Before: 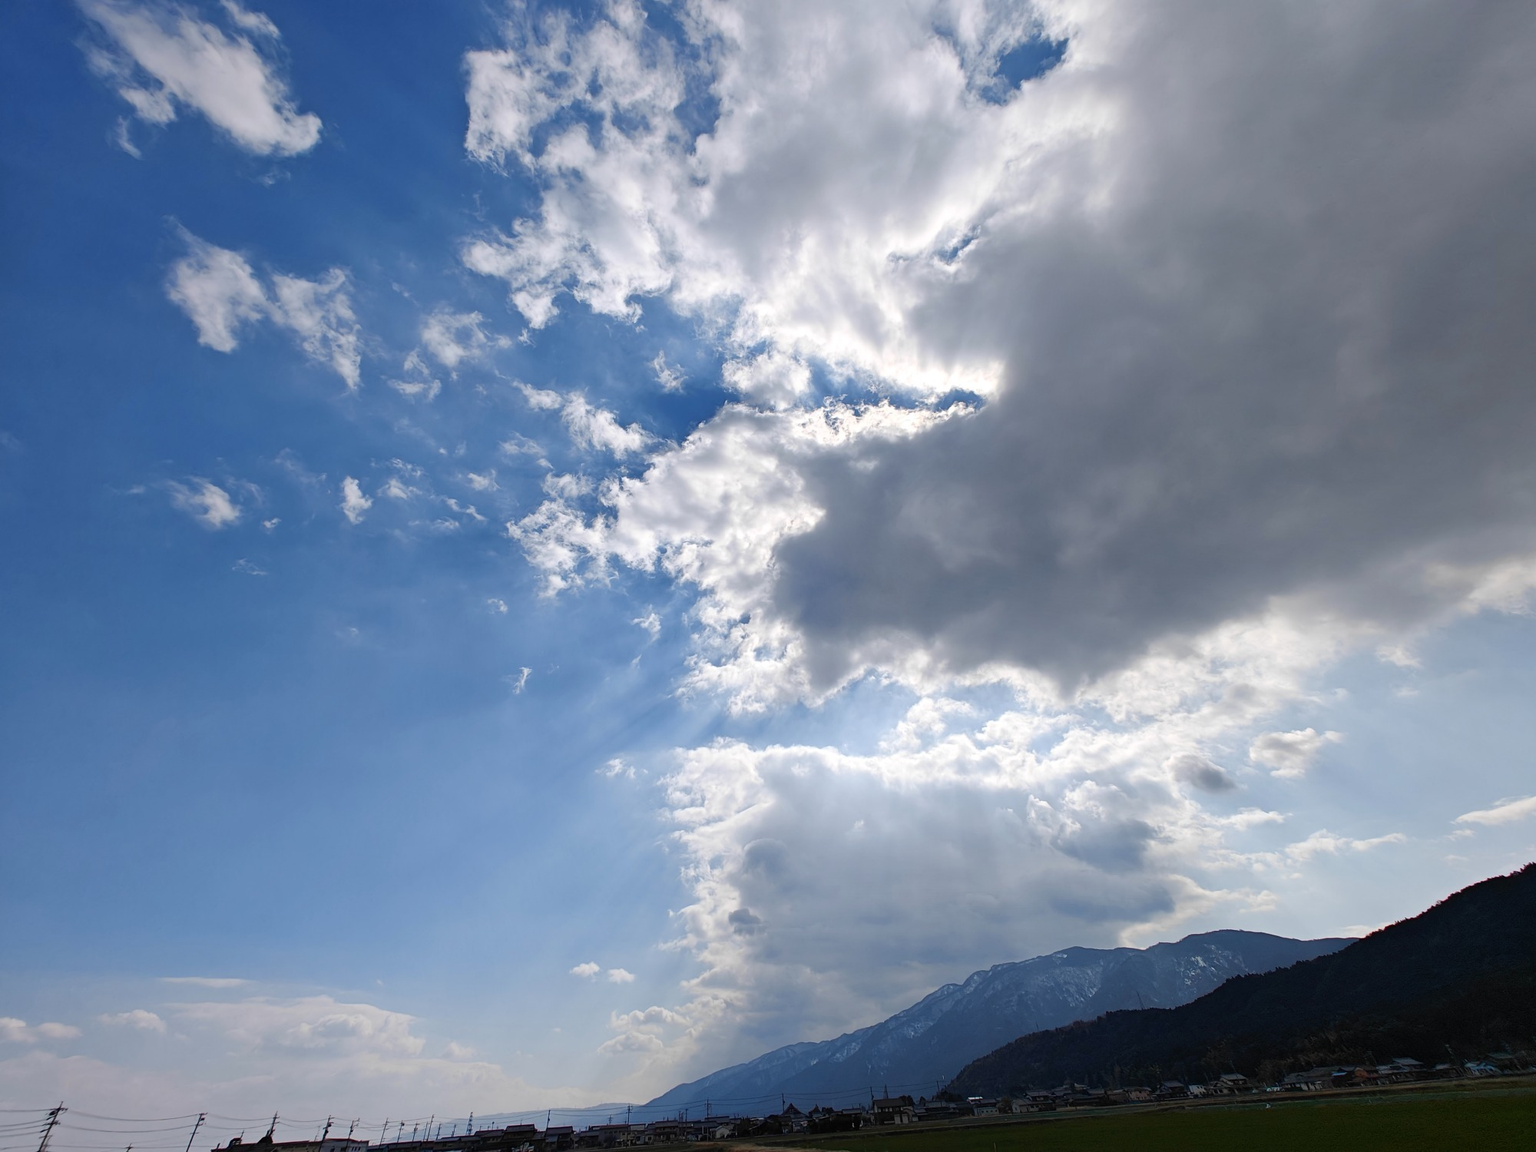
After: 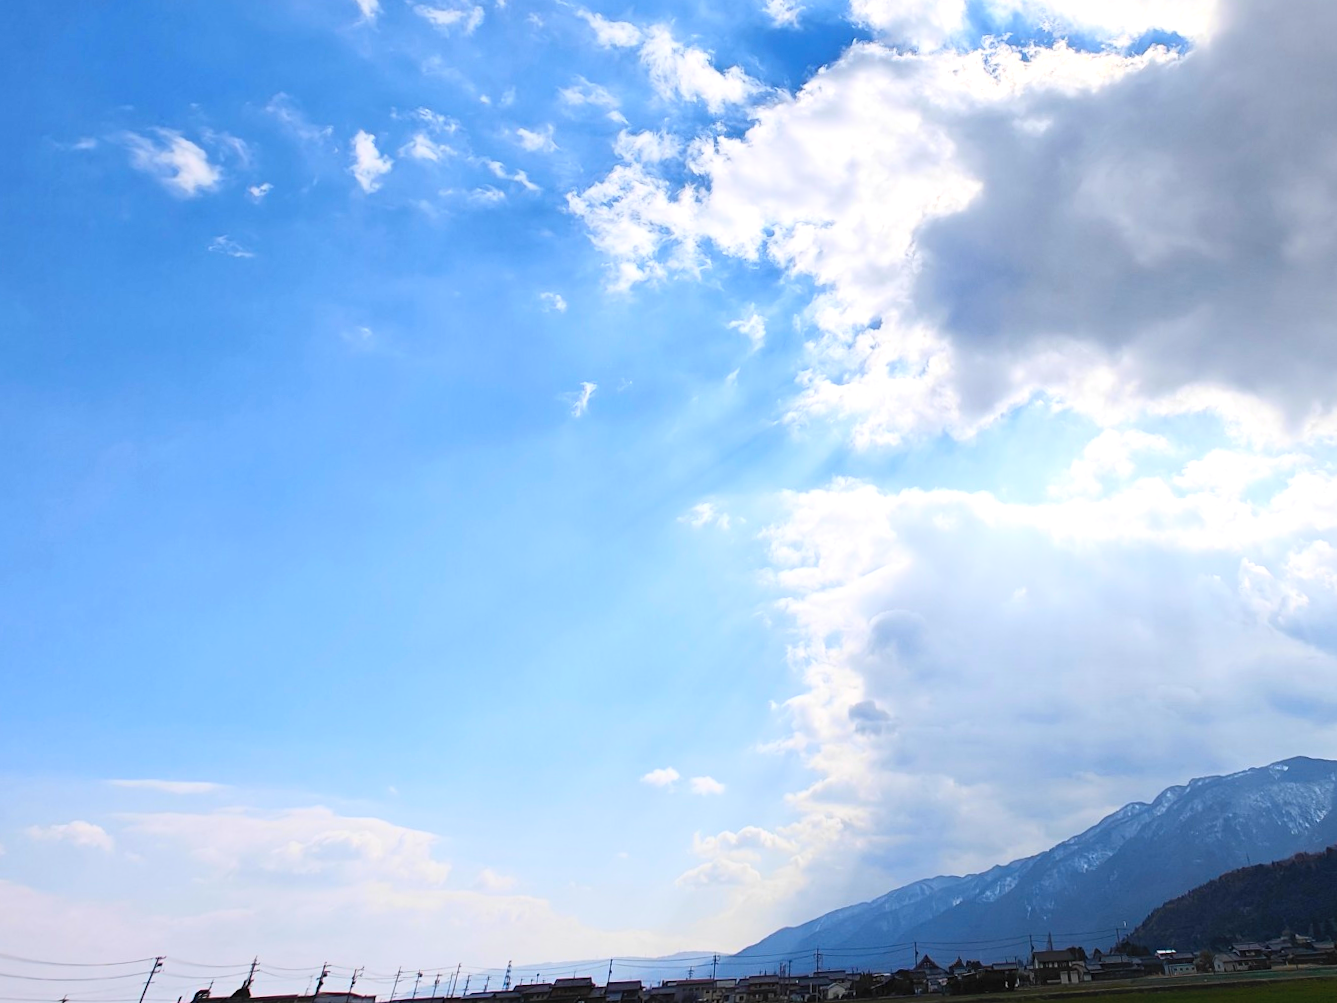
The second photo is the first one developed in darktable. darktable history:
crop and rotate: angle -0.82°, left 3.85%, top 31.828%, right 27.992%
contrast brightness saturation: contrast 0.24, brightness 0.26, saturation 0.39
exposure: exposure 0.3 EV, compensate highlight preservation false
tone equalizer: on, module defaults
